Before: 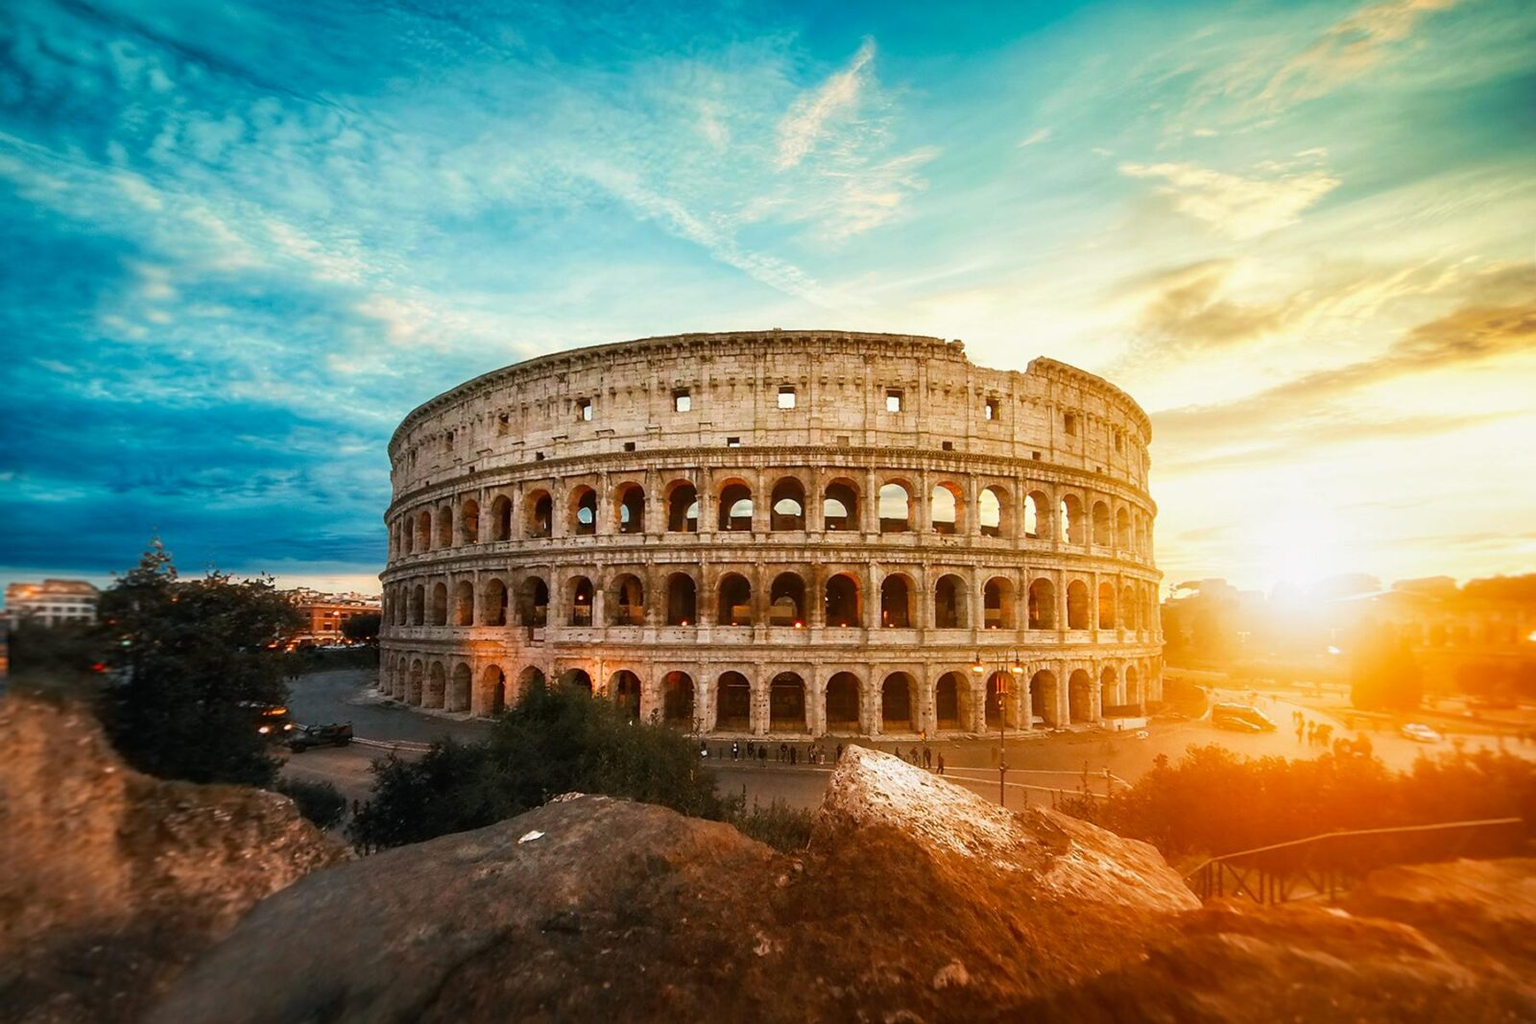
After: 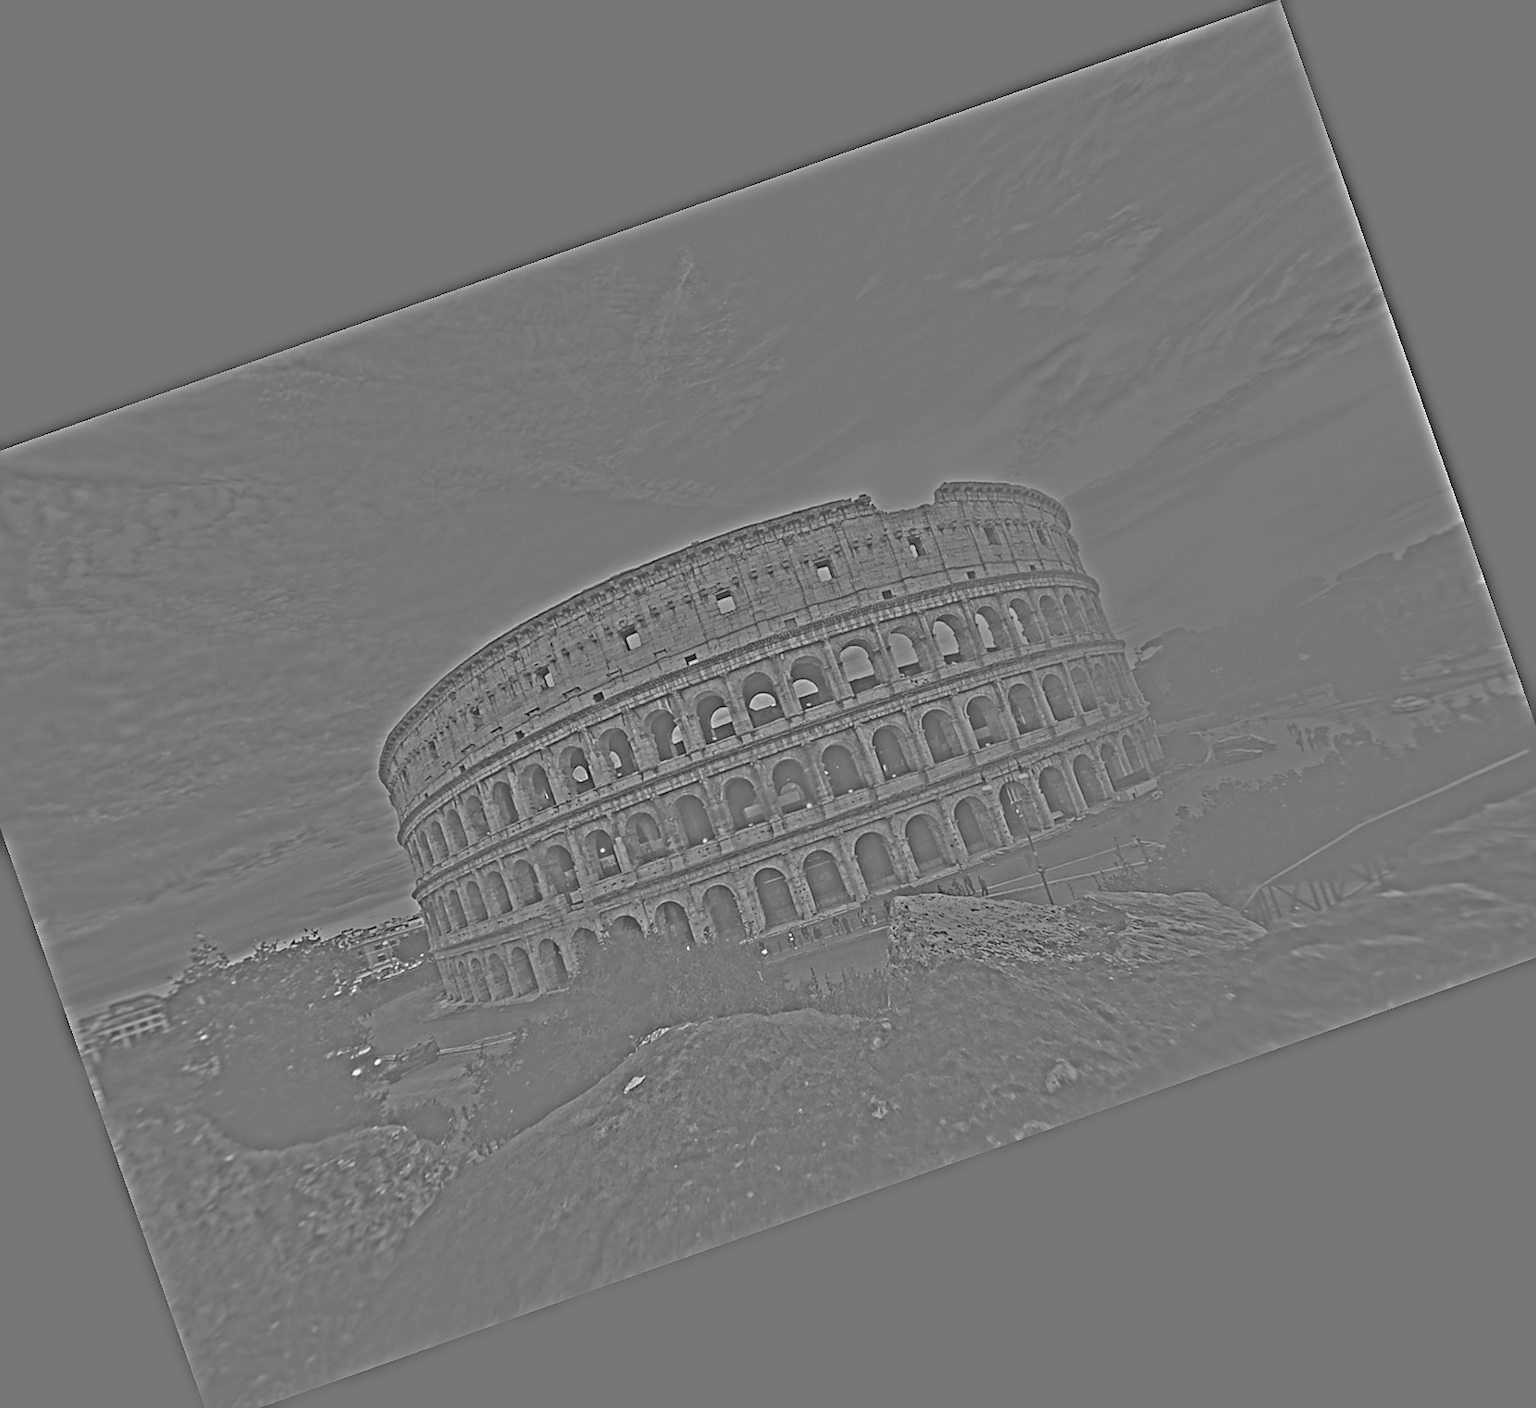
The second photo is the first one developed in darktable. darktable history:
sharpen: amount 0.6
exposure: exposure 0.217 EV, compensate highlight preservation false
crop and rotate: angle 19.43°, left 6.812%, right 4.125%, bottom 1.087%
highpass: sharpness 25.84%, contrast boost 14.94%
